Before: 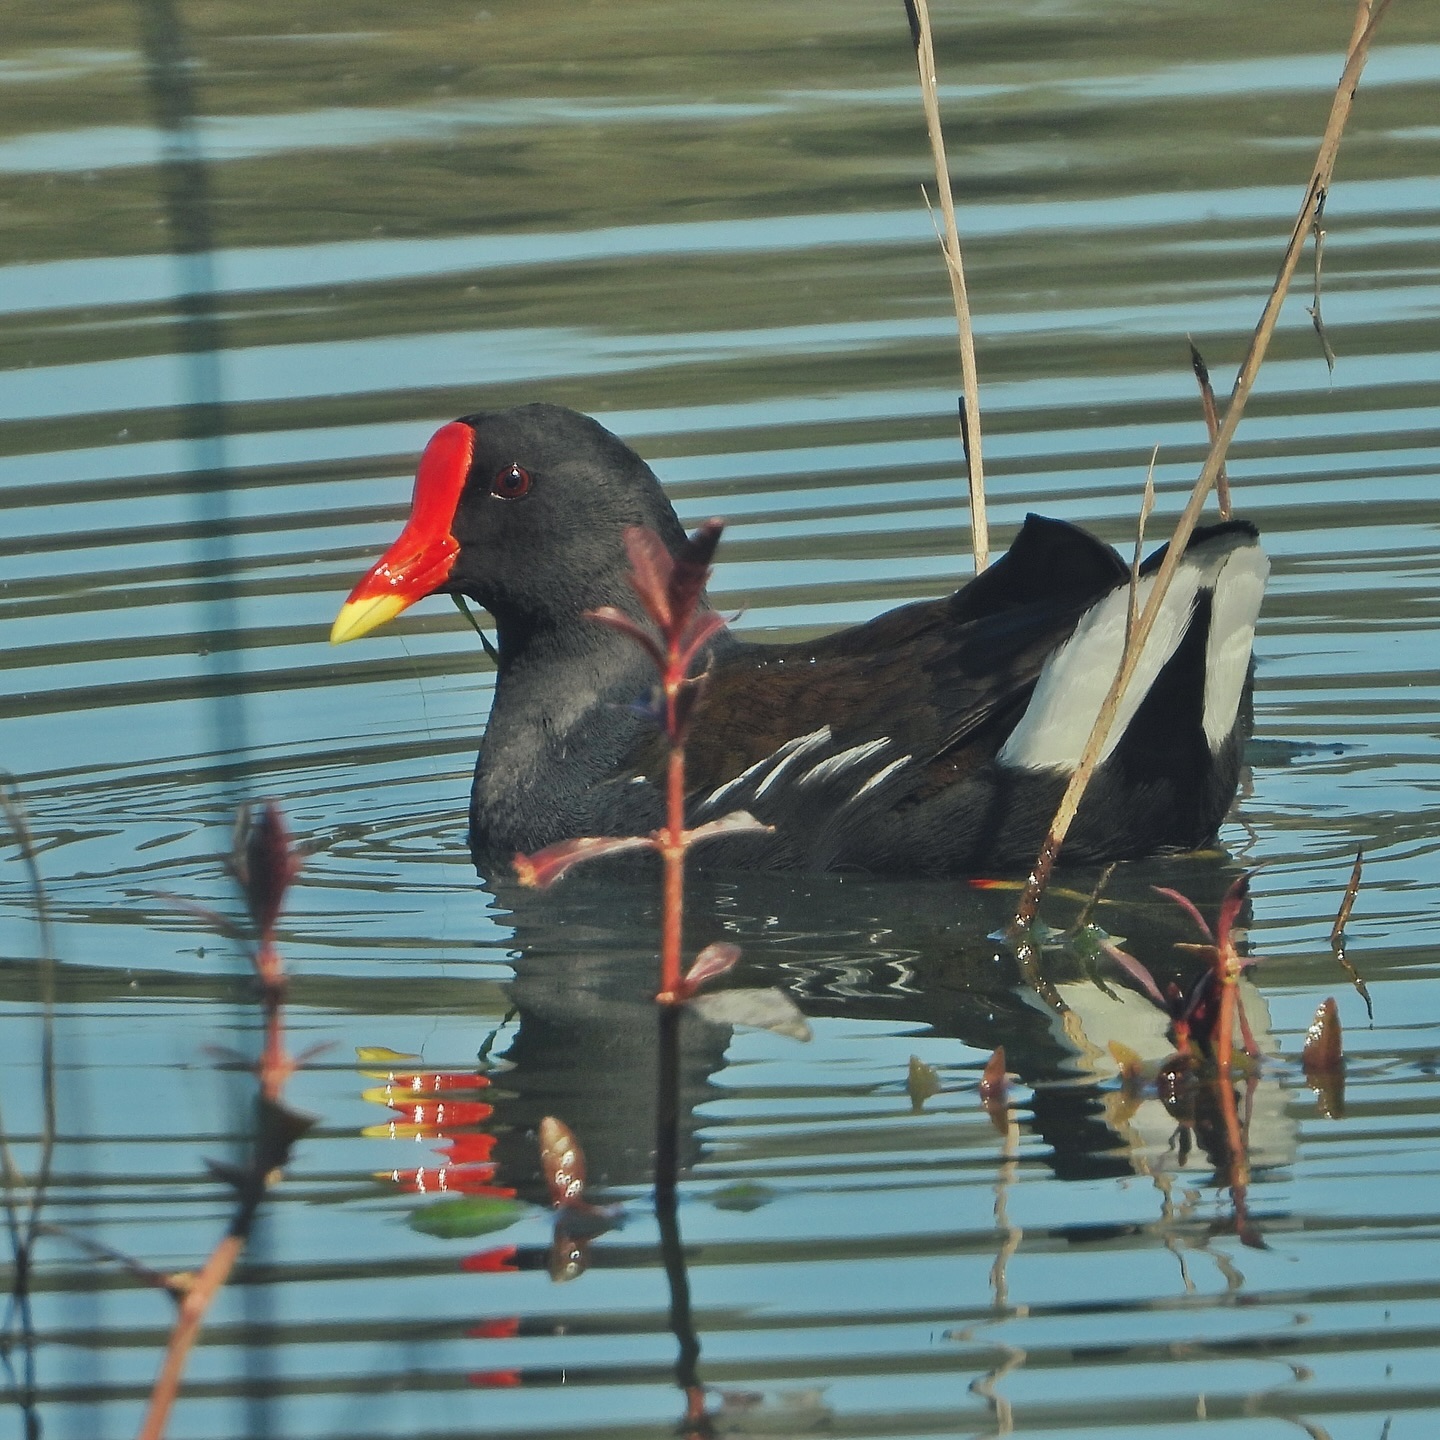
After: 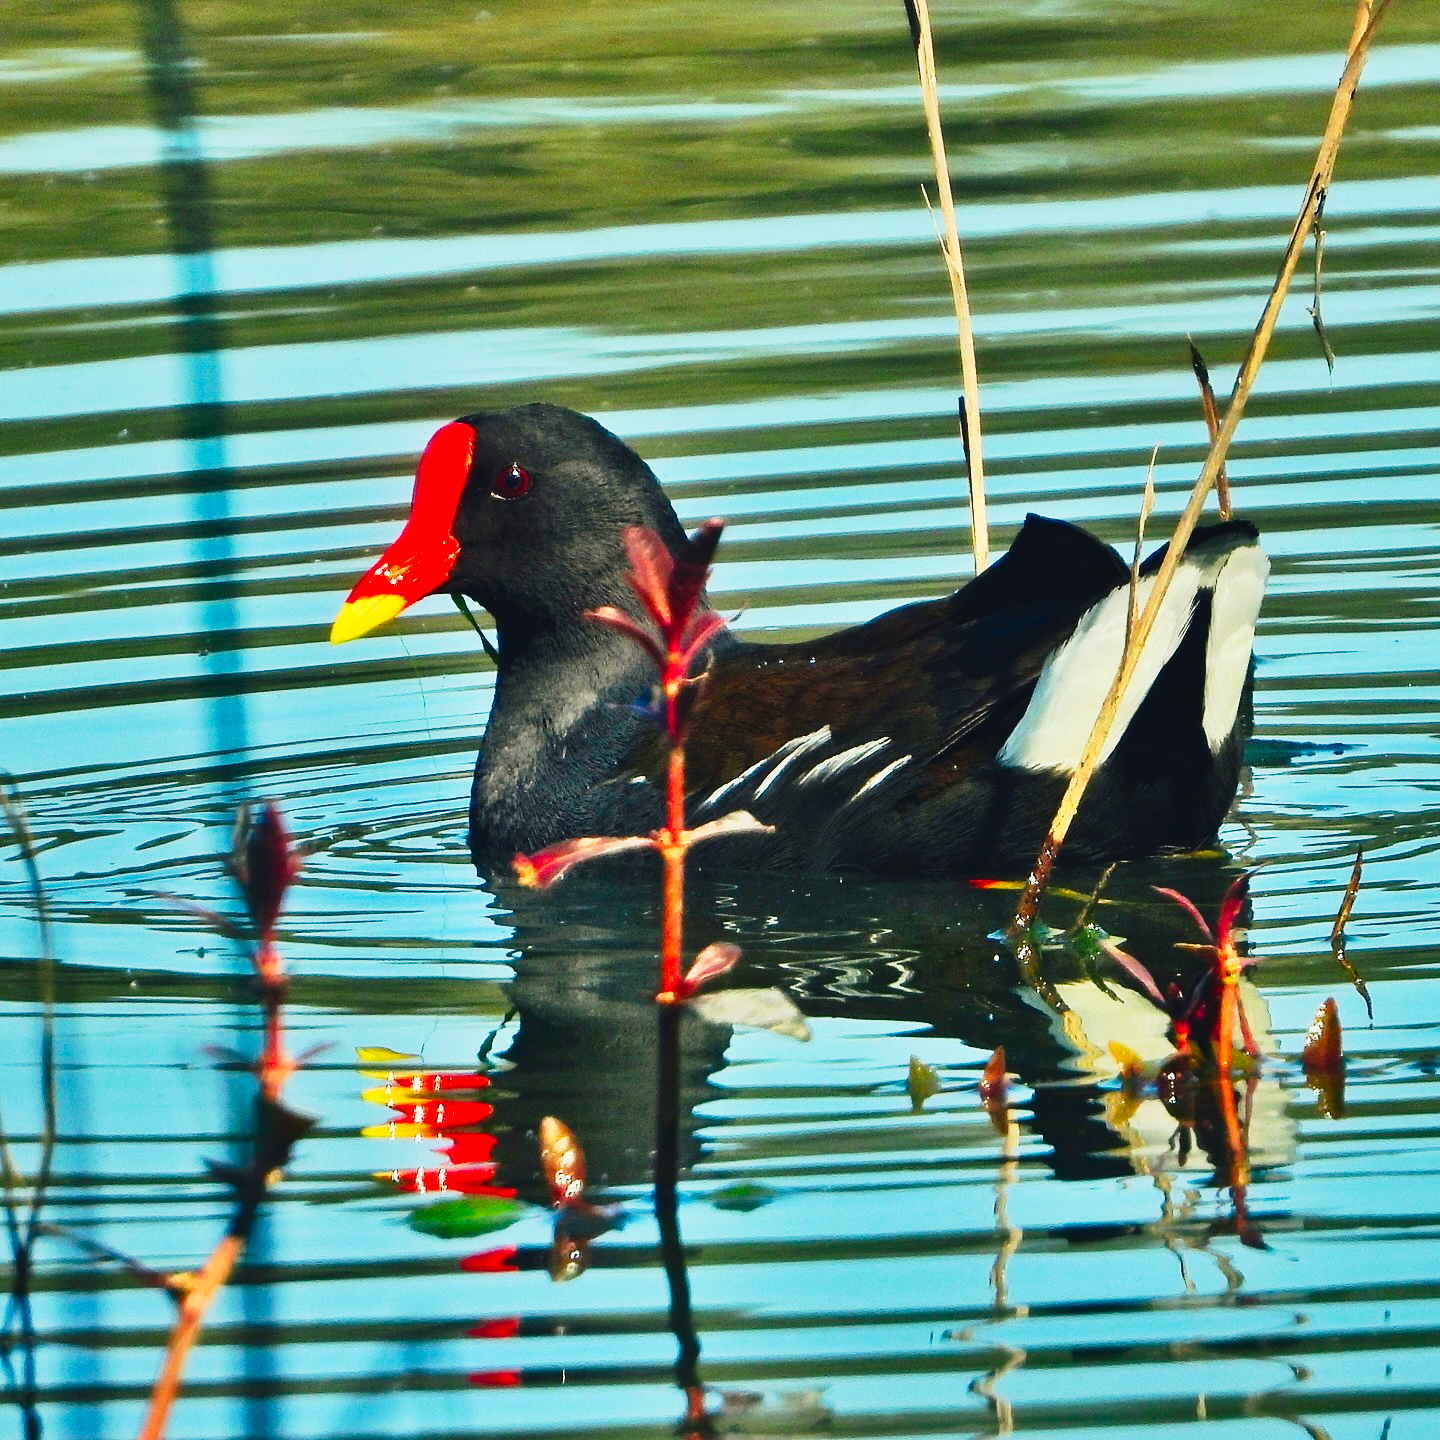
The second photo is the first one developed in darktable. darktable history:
contrast brightness saturation: contrast 0.261, brightness 0.021, saturation 0.889
shadows and highlights: radius 106.6, shadows 23.95, highlights -57.76, low approximation 0.01, soften with gaussian
tone curve: curves: ch0 [(0, 0.023) (0.087, 0.065) (0.184, 0.168) (0.45, 0.54) (0.57, 0.683) (0.706, 0.841) (0.877, 0.948) (1, 0.984)]; ch1 [(0, 0) (0.388, 0.369) (0.447, 0.447) (0.505, 0.5) (0.534, 0.535) (0.563, 0.563) (0.579, 0.59) (0.644, 0.663) (1, 1)]; ch2 [(0, 0) (0.301, 0.259) (0.385, 0.395) (0.492, 0.496) (0.518, 0.537) (0.583, 0.605) (0.673, 0.667) (1, 1)], preserve colors none
